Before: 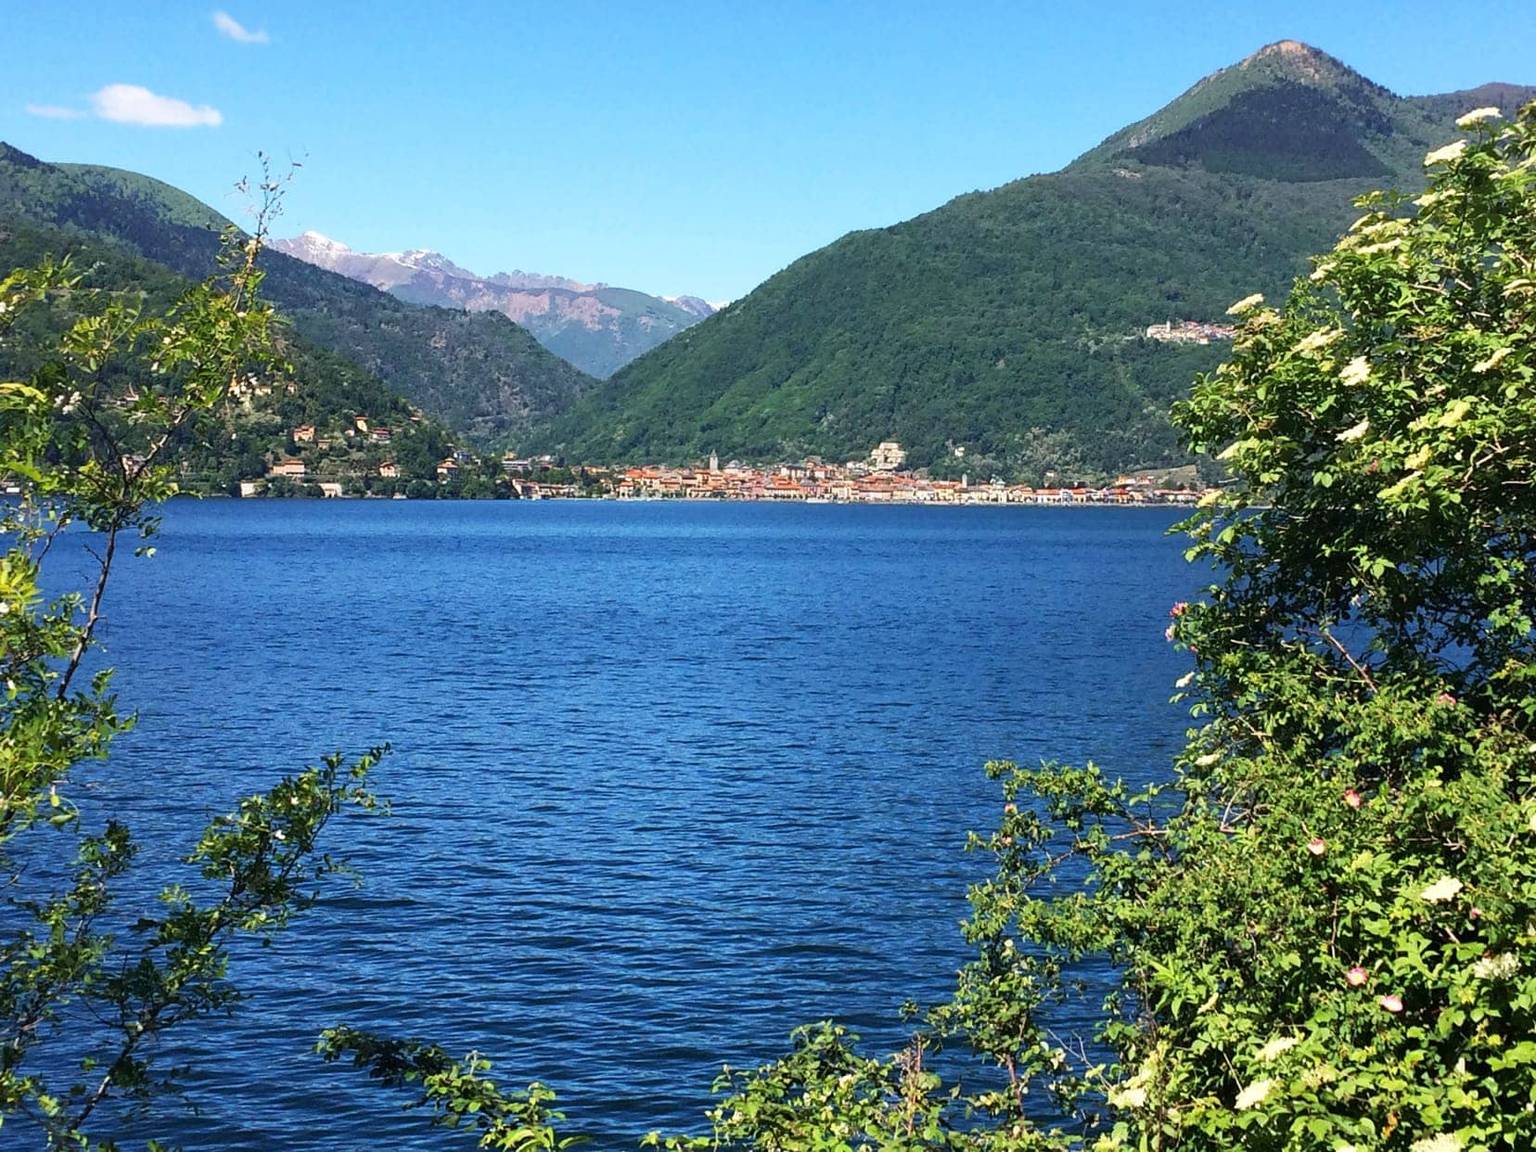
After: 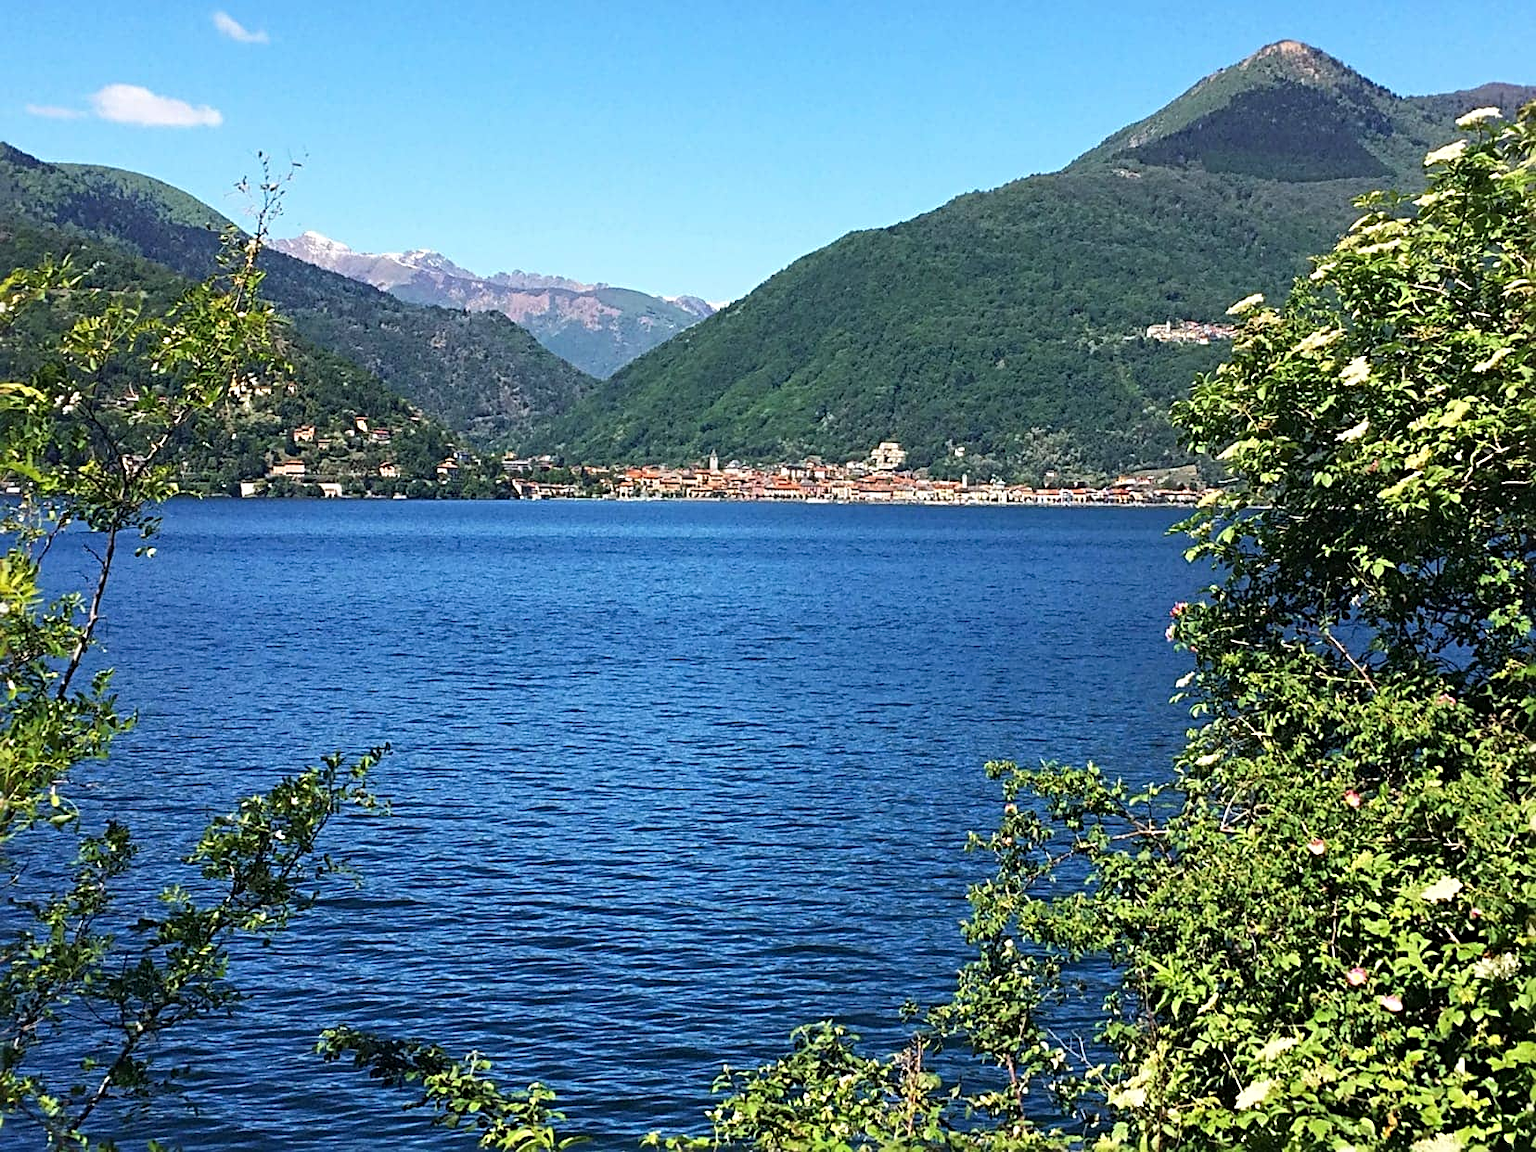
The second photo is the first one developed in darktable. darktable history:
sharpen: radius 3.953
